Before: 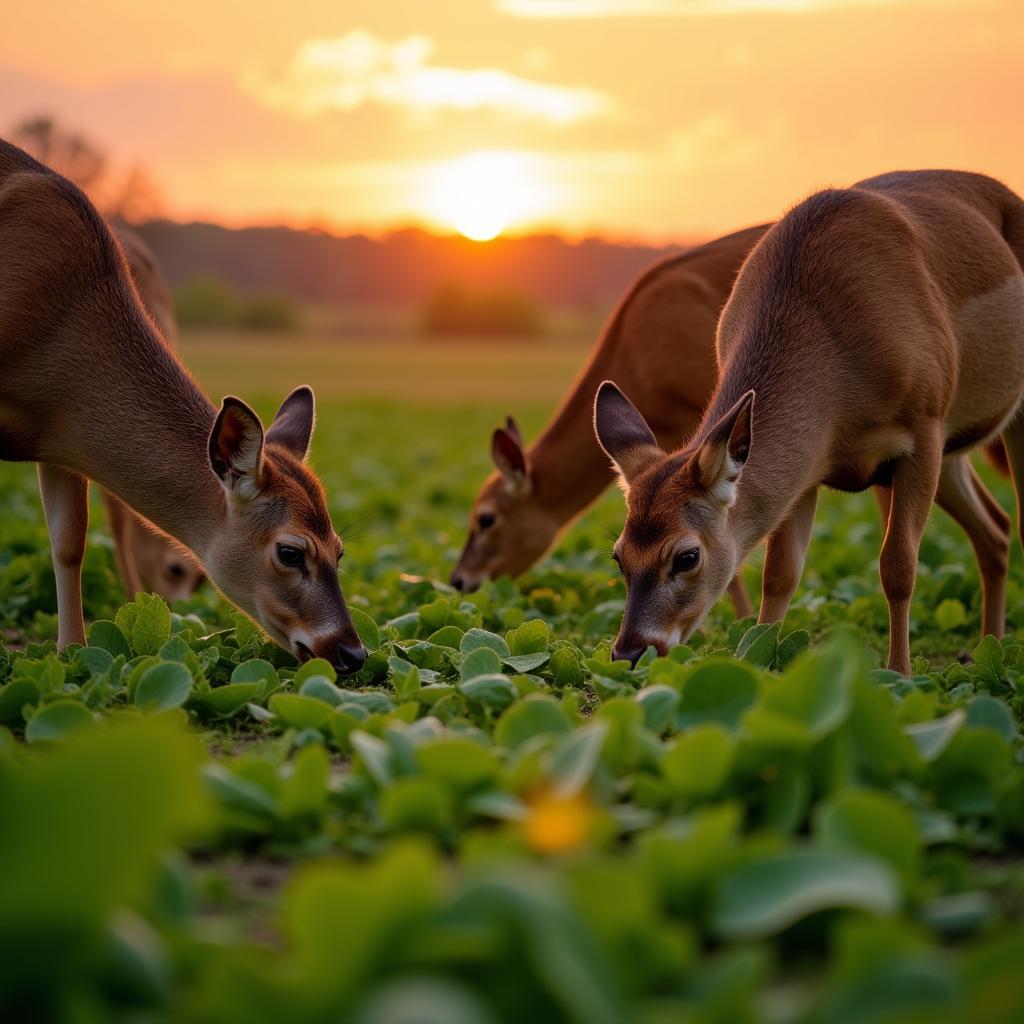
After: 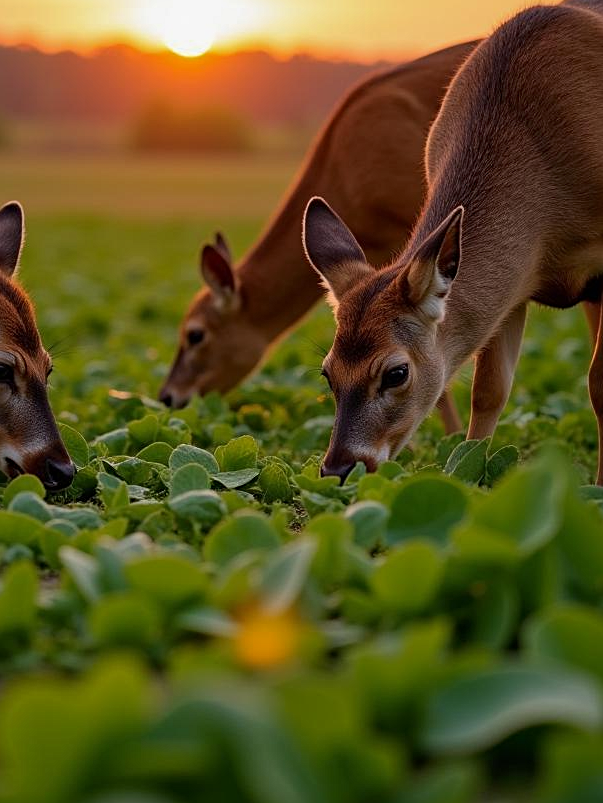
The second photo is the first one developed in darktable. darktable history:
shadows and highlights: shadows -20.44, white point adjustment -1.96, highlights -35.04
crop and rotate: left 28.446%, top 18.024%, right 12.638%, bottom 3.493%
sharpen: radius 2.165, amount 0.387, threshold 0.024
